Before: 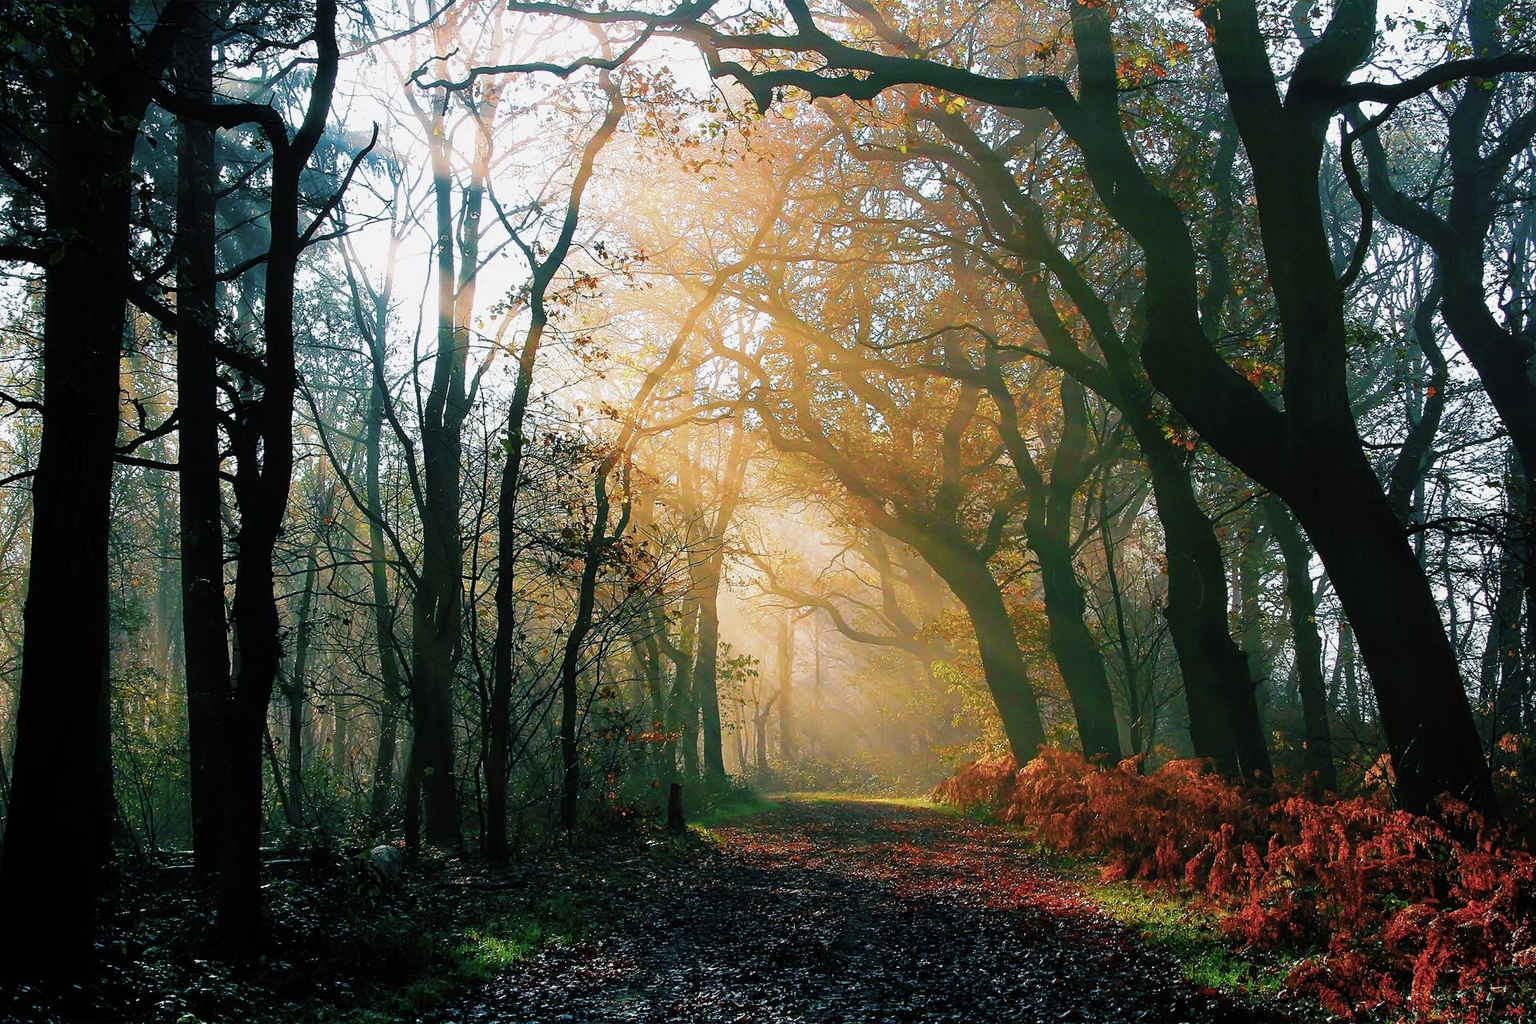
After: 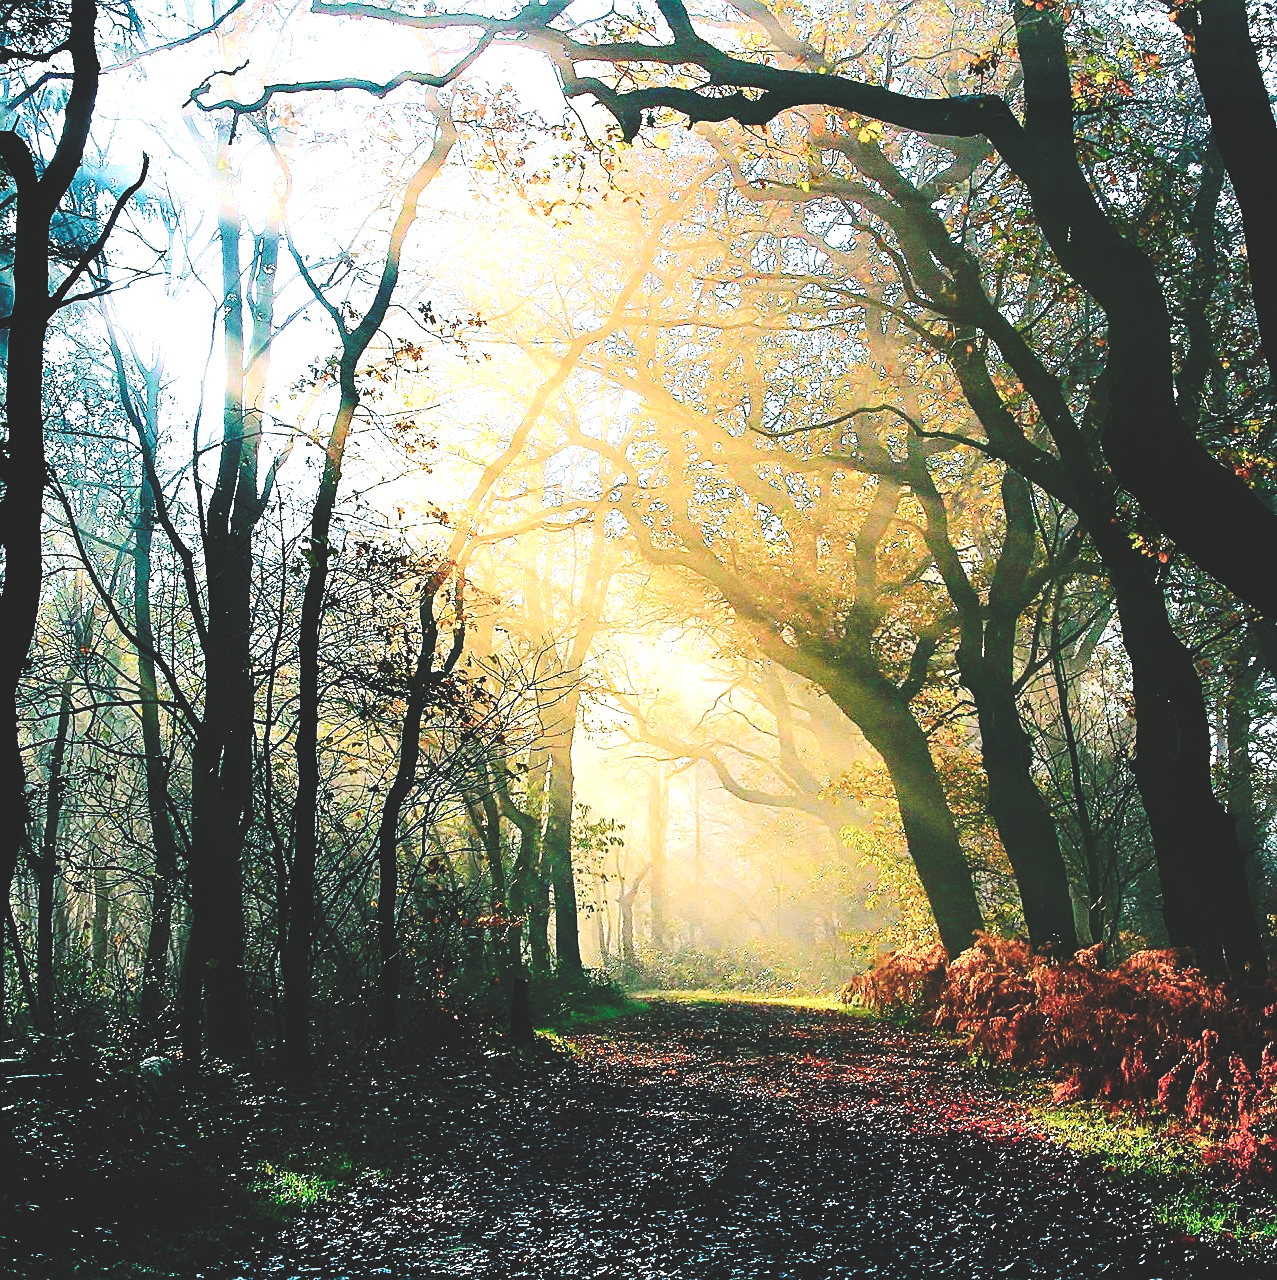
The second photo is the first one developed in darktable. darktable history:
crop: left 16.899%, right 16.556%
exposure: exposure 0.3 EV, compensate highlight preservation false
tone curve: curves: ch0 [(0, 0.032) (0.181, 0.156) (0.751, 0.829) (1, 1)], color space Lab, linked channels, preserve colors none
tone equalizer: -8 EV -0.75 EV, -7 EV -0.7 EV, -6 EV -0.6 EV, -5 EV -0.4 EV, -3 EV 0.4 EV, -2 EV 0.6 EV, -1 EV 0.7 EV, +0 EV 0.75 EV, edges refinement/feathering 500, mask exposure compensation -1.57 EV, preserve details no
sharpen: on, module defaults
base curve: curves: ch0 [(0, 0.024) (0.055, 0.065) (0.121, 0.166) (0.236, 0.319) (0.693, 0.726) (1, 1)], preserve colors none
color calibration: output R [1.003, 0.027, -0.041, 0], output G [-0.018, 1.043, -0.038, 0], output B [0.071, -0.086, 1.017, 0], illuminant as shot in camera, x 0.359, y 0.362, temperature 4570.54 K
